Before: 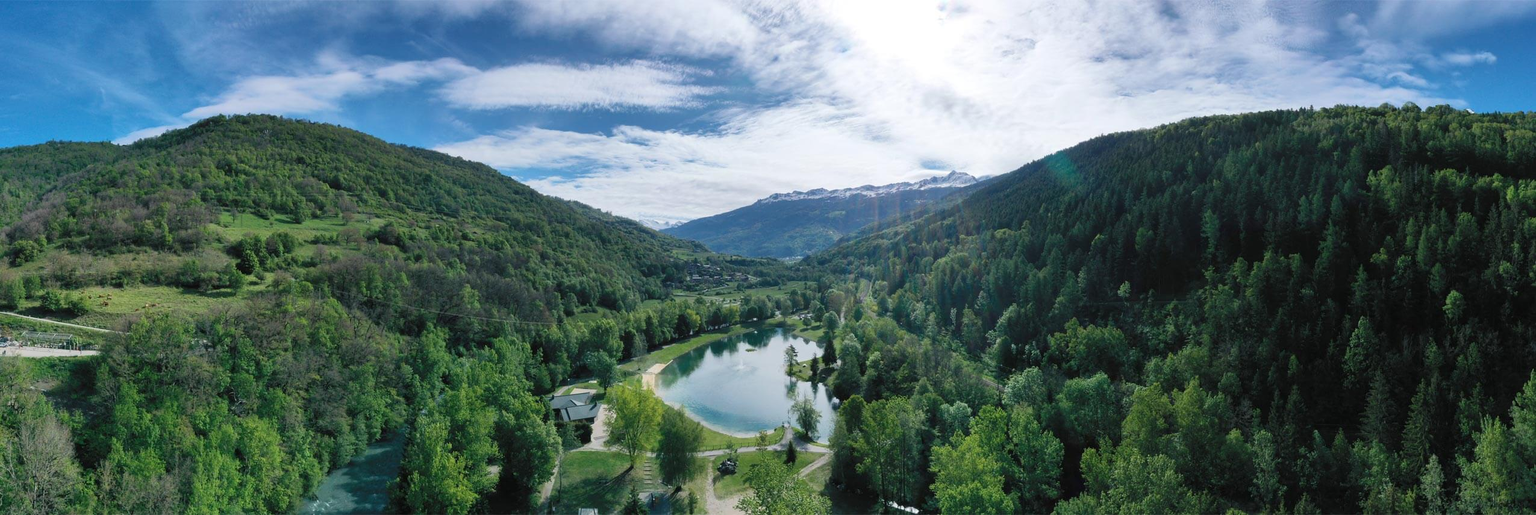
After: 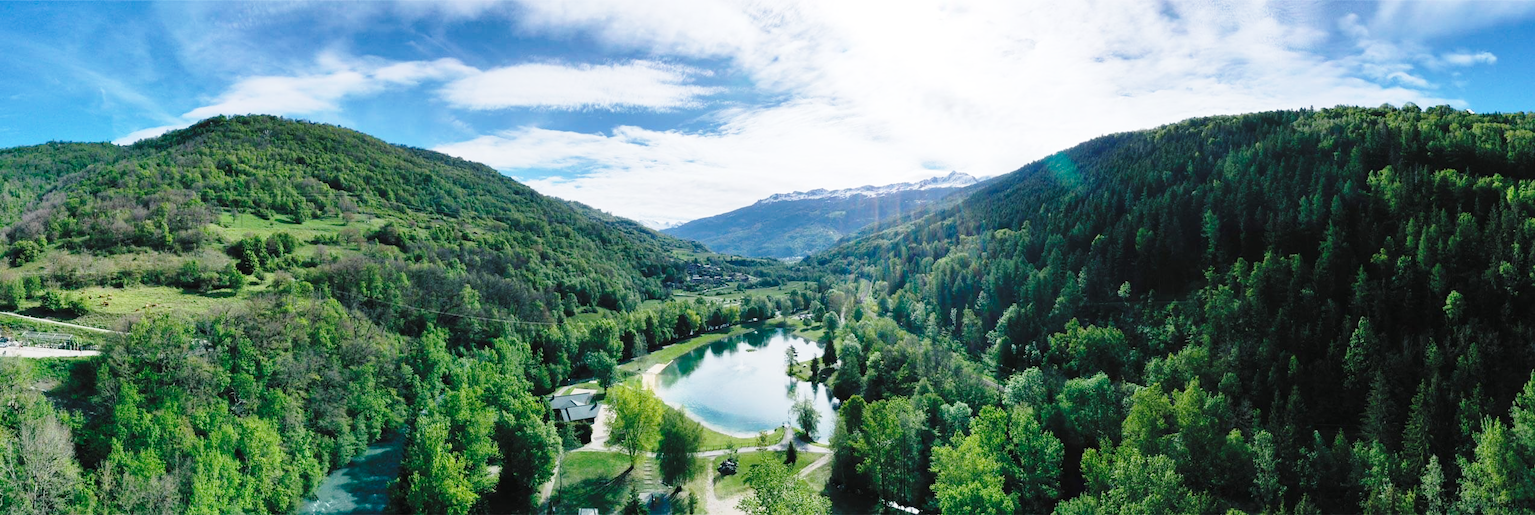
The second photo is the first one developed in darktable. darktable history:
rgb levels: preserve colors max RGB
base curve: curves: ch0 [(0, 0) (0.028, 0.03) (0.121, 0.232) (0.46, 0.748) (0.859, 0.968) (1, 1)], preserve colors none
